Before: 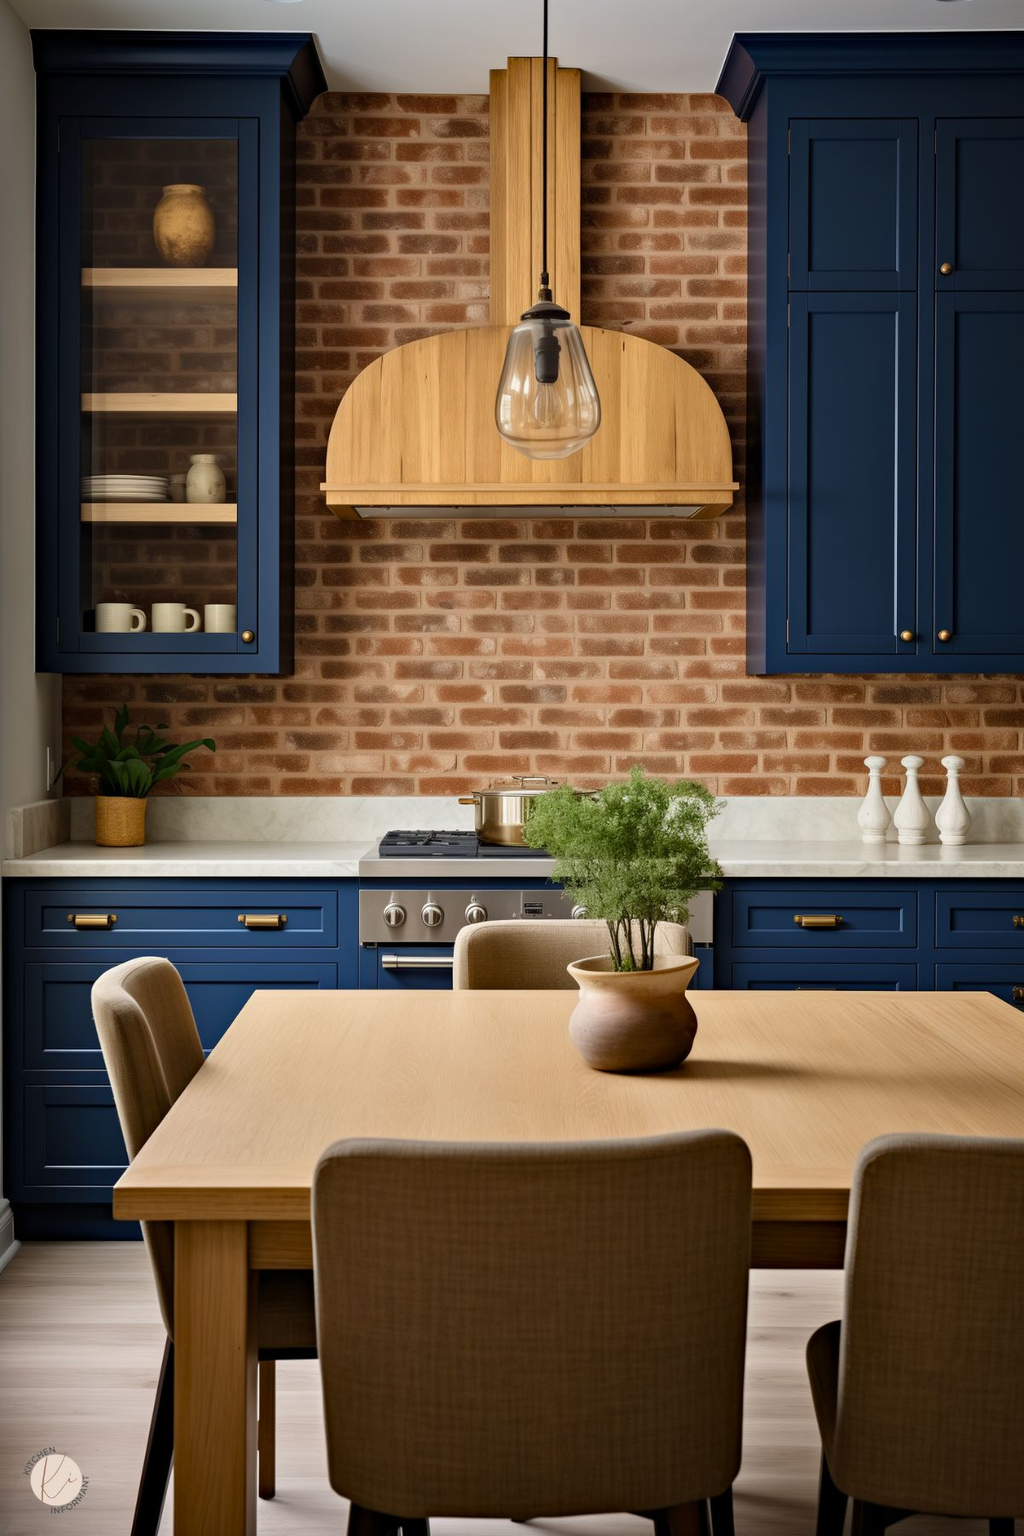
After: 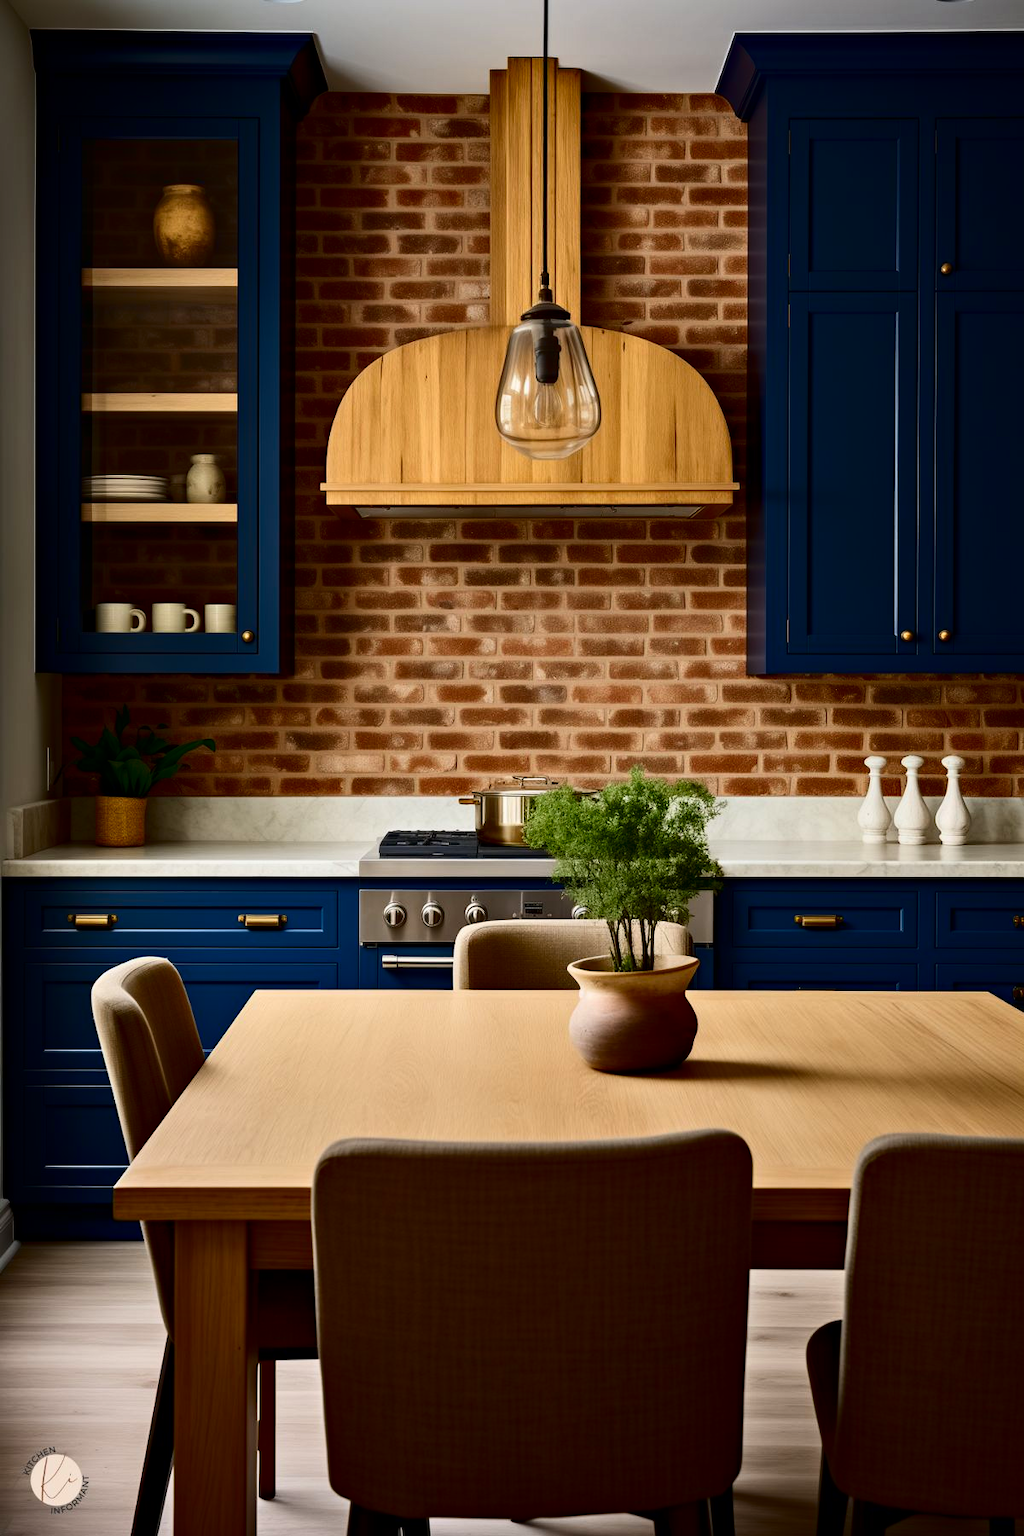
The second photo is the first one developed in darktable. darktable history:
contrast brightness saturation: contrast 0.224, brightness -0.183, saturation 0.236
